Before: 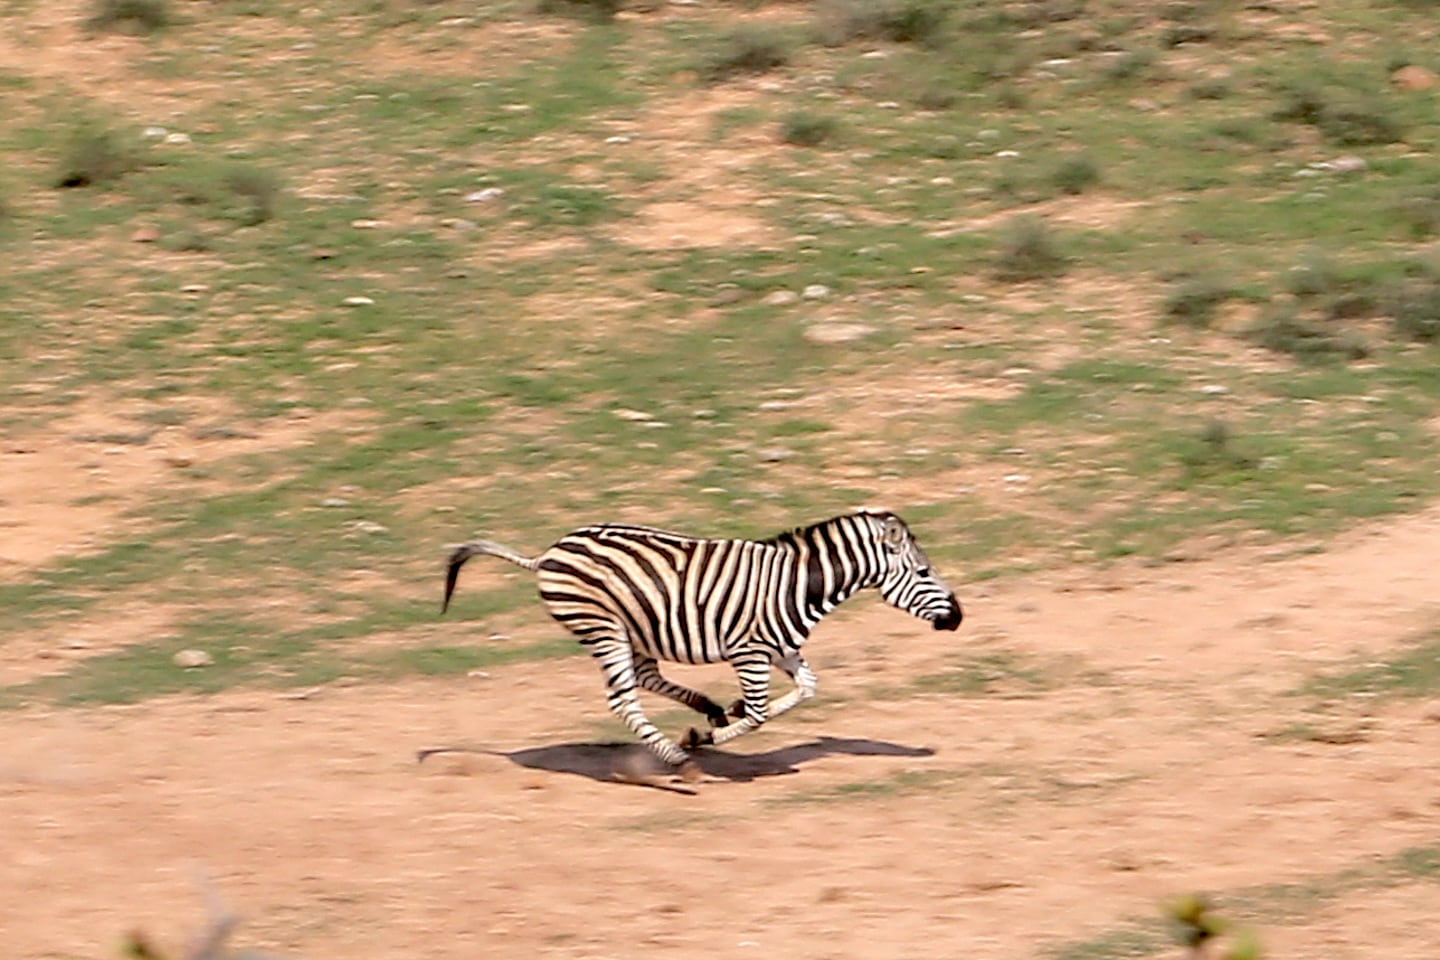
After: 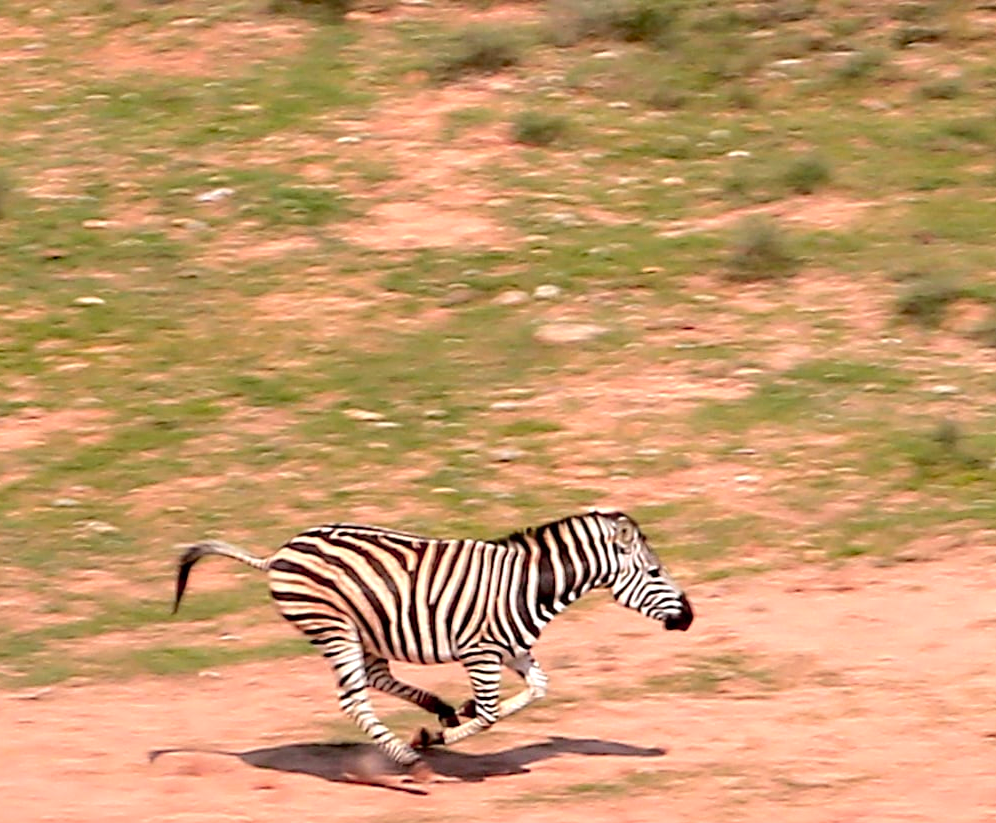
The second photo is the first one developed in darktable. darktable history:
exposure: exposure 0.203 EV, compensate exposure bias true, compensate highlight preservation false
crop: left 18.687%, right 12.086%, bottom 14.198%
color zones: curves: ch1 [(0.24, 0.634) (0.75, 0.5)]; ch2 [(0.253, 0.437) (0.745, 0.491)], mix 20.55%
